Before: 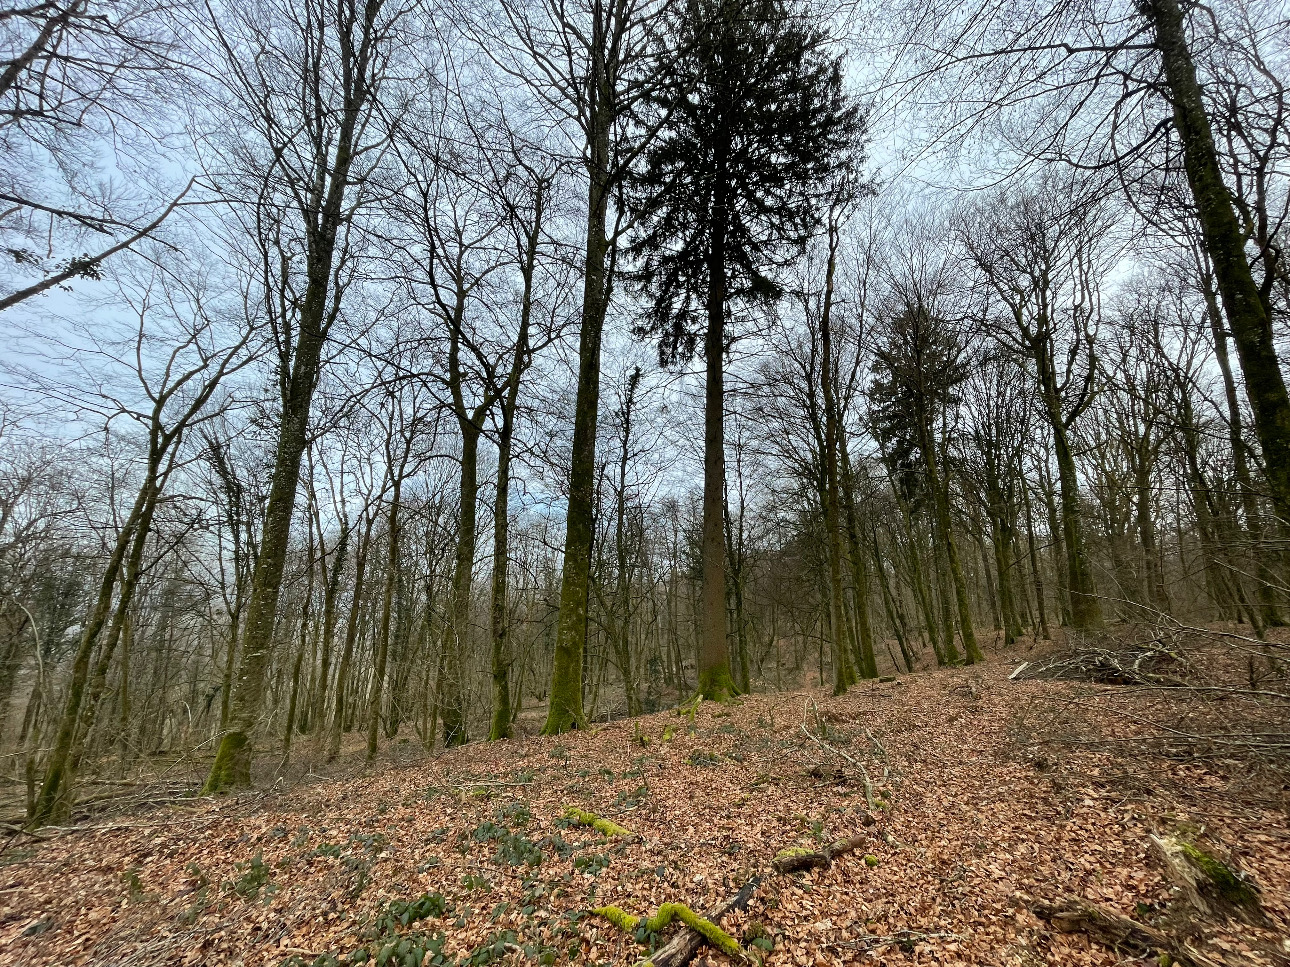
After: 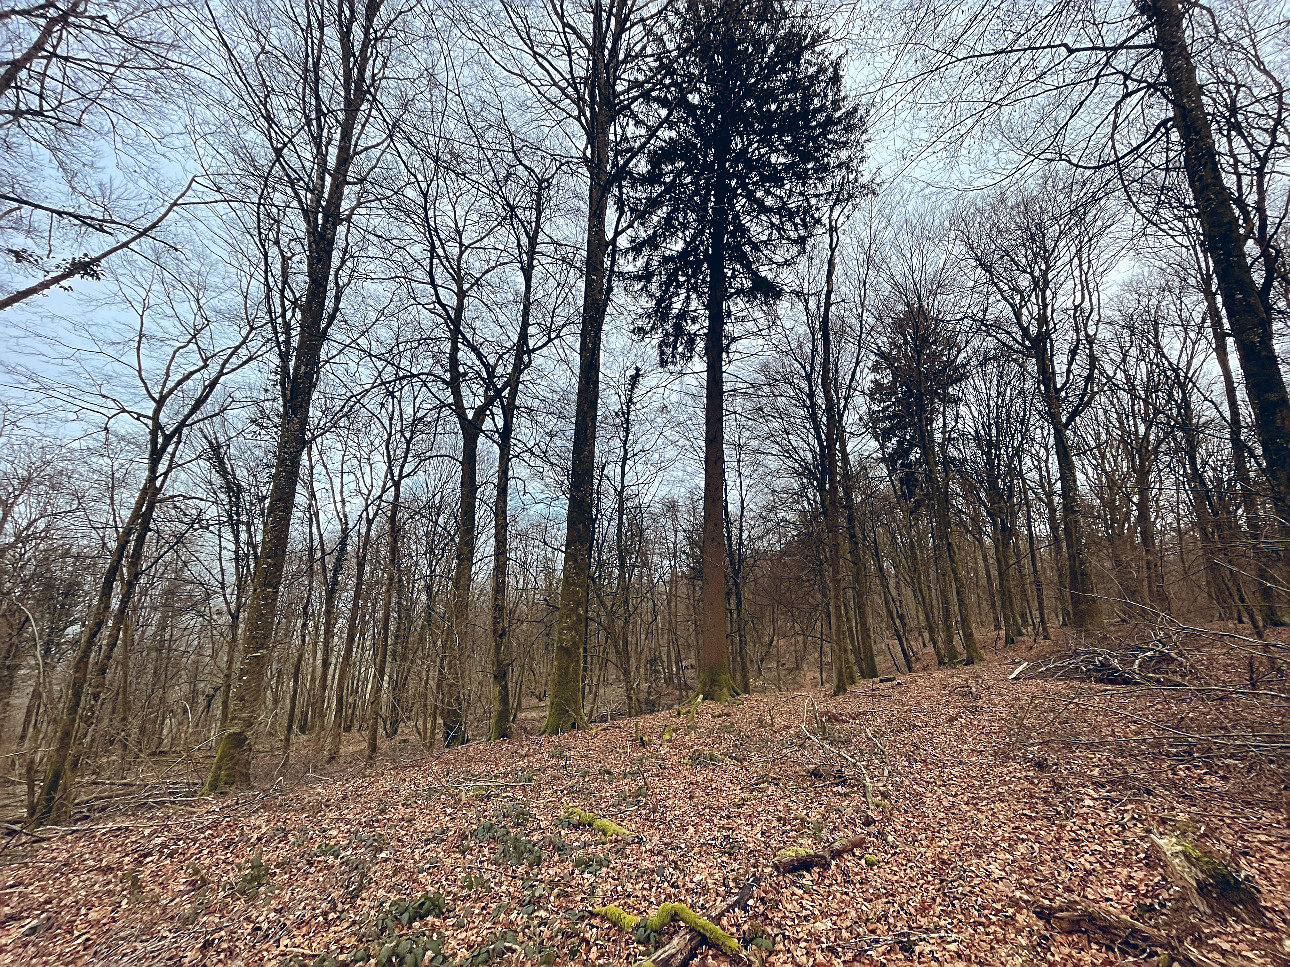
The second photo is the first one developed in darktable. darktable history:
sharpen: on, module defaults
color balance rgb: shadows lift › chroma 9.92%, shadows lift › hue 45.12°, power › luminance 3.26%, power › hue 231.93°, global offset › luminance 0.4%, global offset › chroma 0.21%, global offset › hue 255.02°
